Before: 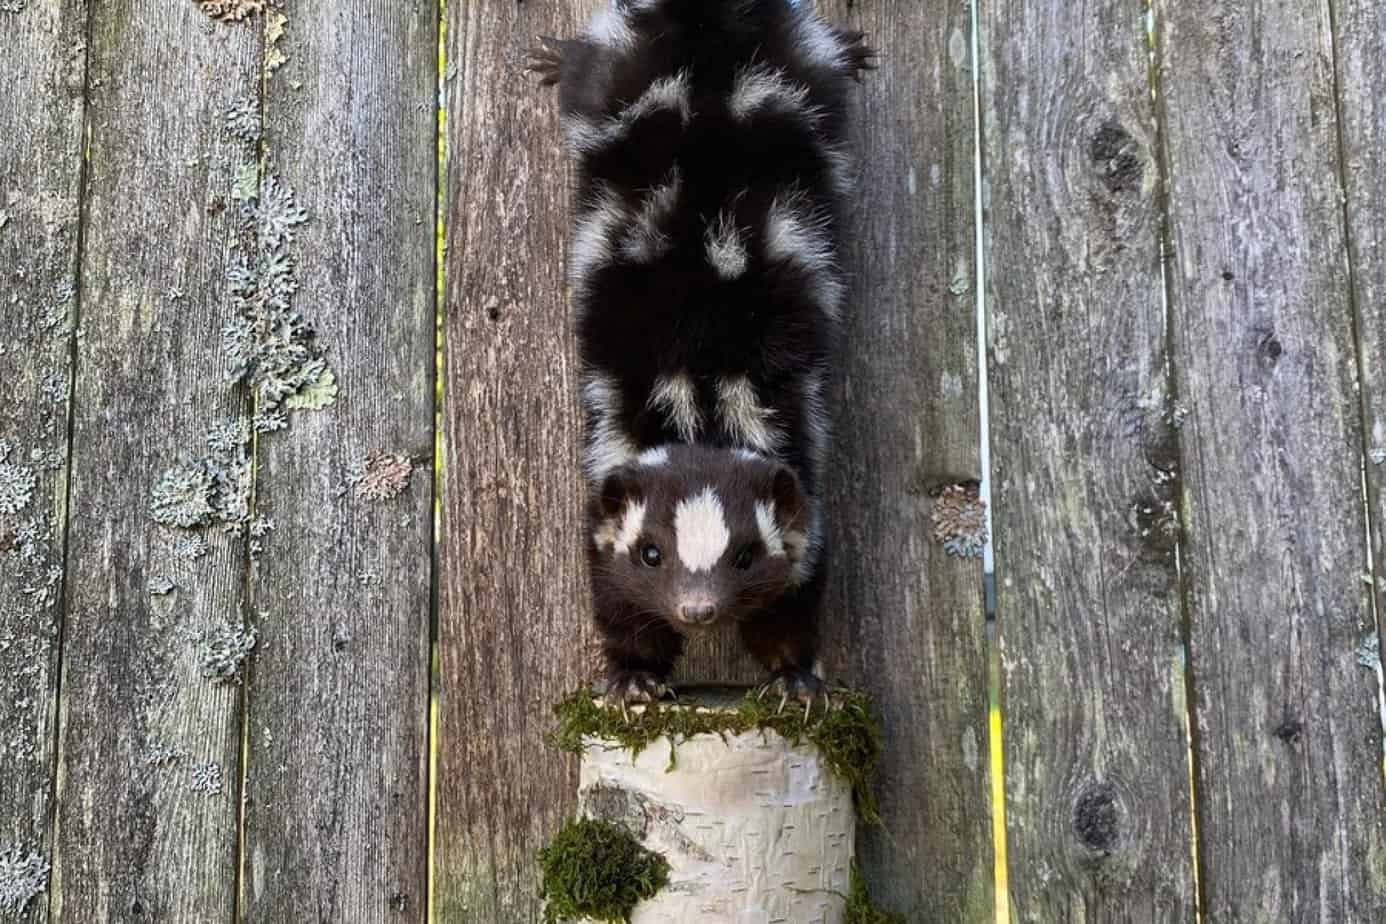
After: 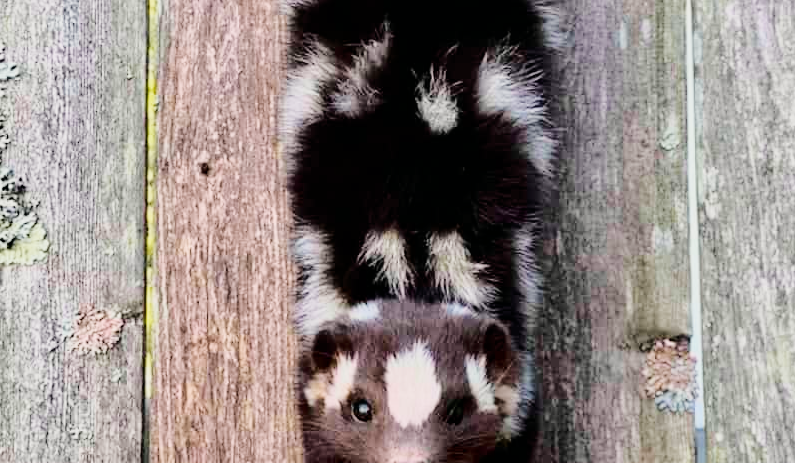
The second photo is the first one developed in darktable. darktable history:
tone equalizer: edges refinement/feathering 500, mask exposure compensation -1.57 EV, preserve details no
filmic rgb: black relative exposure -7.09 EV, white relative exposure 5.35 EV, hardness 3.02
tone curve: curves: ch0 [(0, 0) (0.105, 0.068) (0.181, 0.14) (0.28, 0.259) (0.384, 0.404) (0.485, 0.531) (0.638, 0.681) (0.87, 0.883) (1, 0.977)]; ch1 [(0, 0) (0.161, 0.092) (0.35, 0.33) (0.379, 0.401) (0.456, 0.469) (0.501, 0.499) (0.516, 0.524) (0.562, 0.569) (0.635, 0.646) (1, 1)]; ch2 [(0, 0) (0.371, 0.362) (0.437, 0.437) (0.5, 0.5) (0.53, 0.524) (0.56, 0.561) (0.622, 0.606) (1, 1)], color space Lab, independent channels, preserve colors none
contrast brightness saturation: saturation 0.181
crop: left 20.856%, top 15.777%, right 21.768%, bottom 34.058%
exposure: black level correction 0, exposure 1.2 EV, compensate highlight preservation false
color calibration: x 0.341, y 0.355, temperature 5147.54 K
